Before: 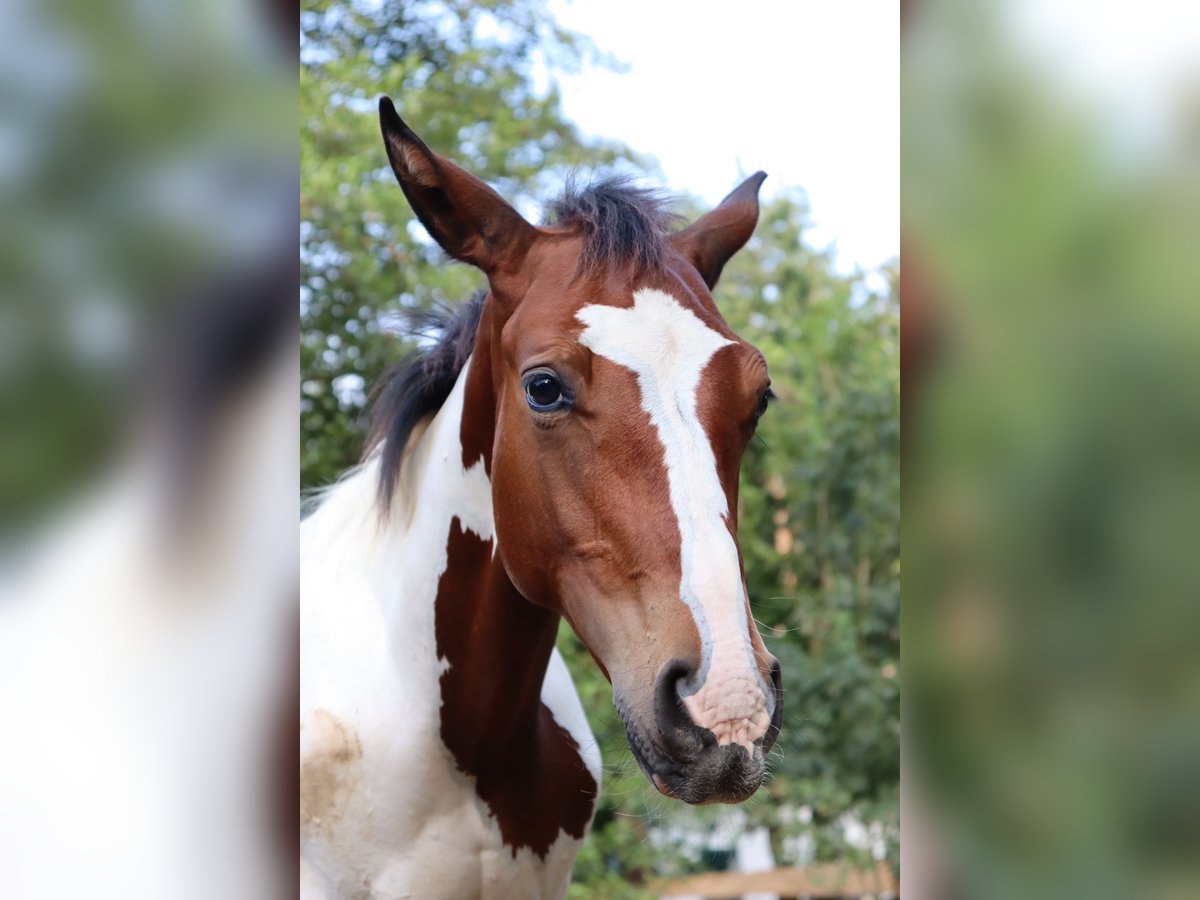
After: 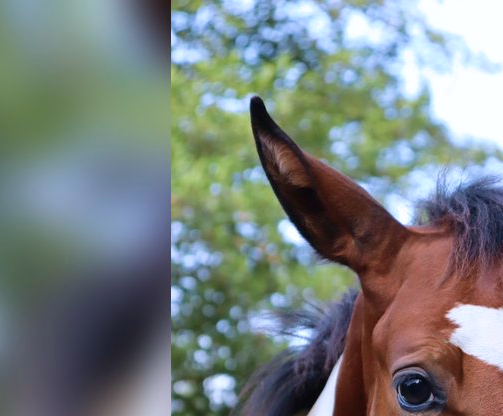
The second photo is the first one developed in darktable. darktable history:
velvia: on, module defaults
white balance: red 0.984, blue 1.059
crop and rotate: left 10.817%, top 0.062%, right 47.194%, bottom 53.626%
